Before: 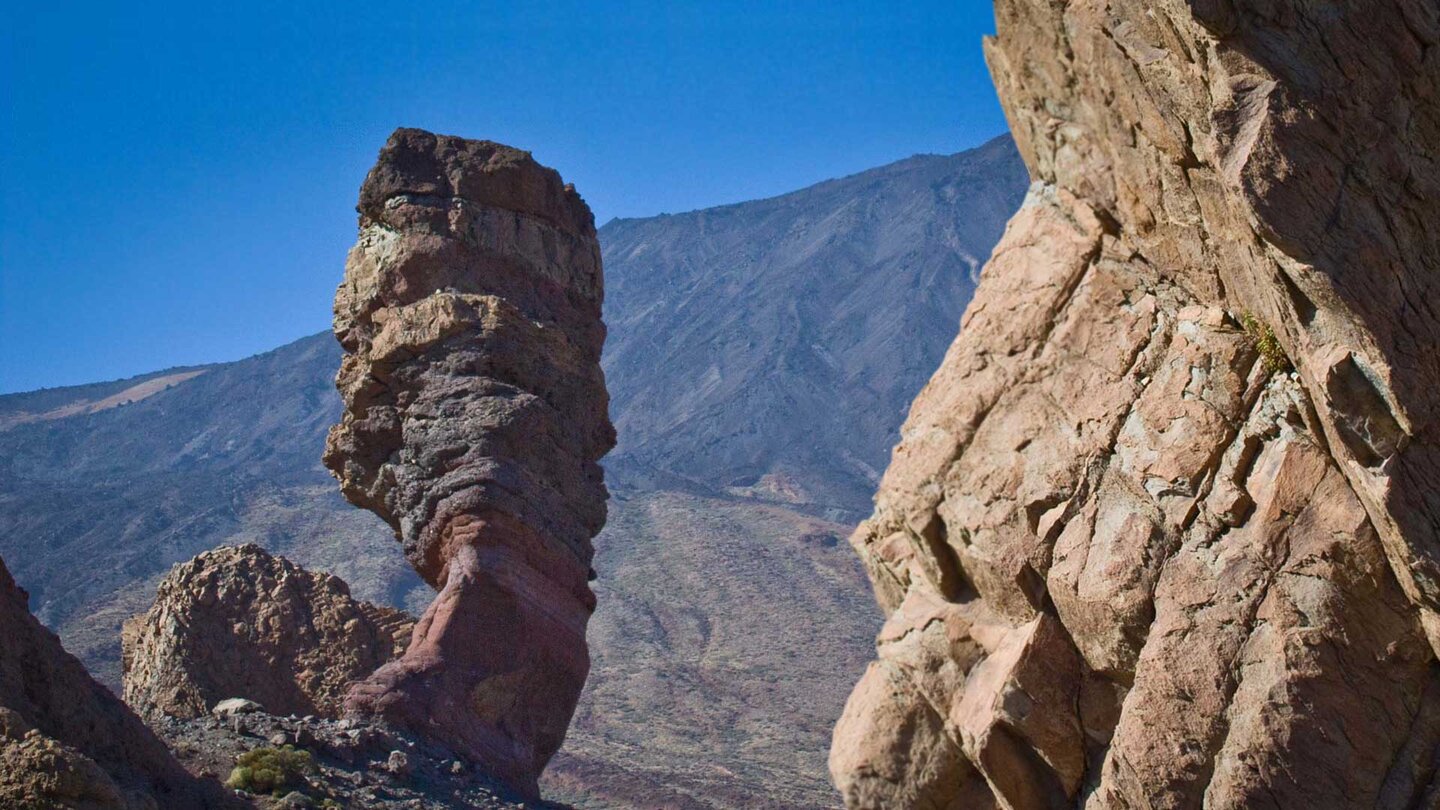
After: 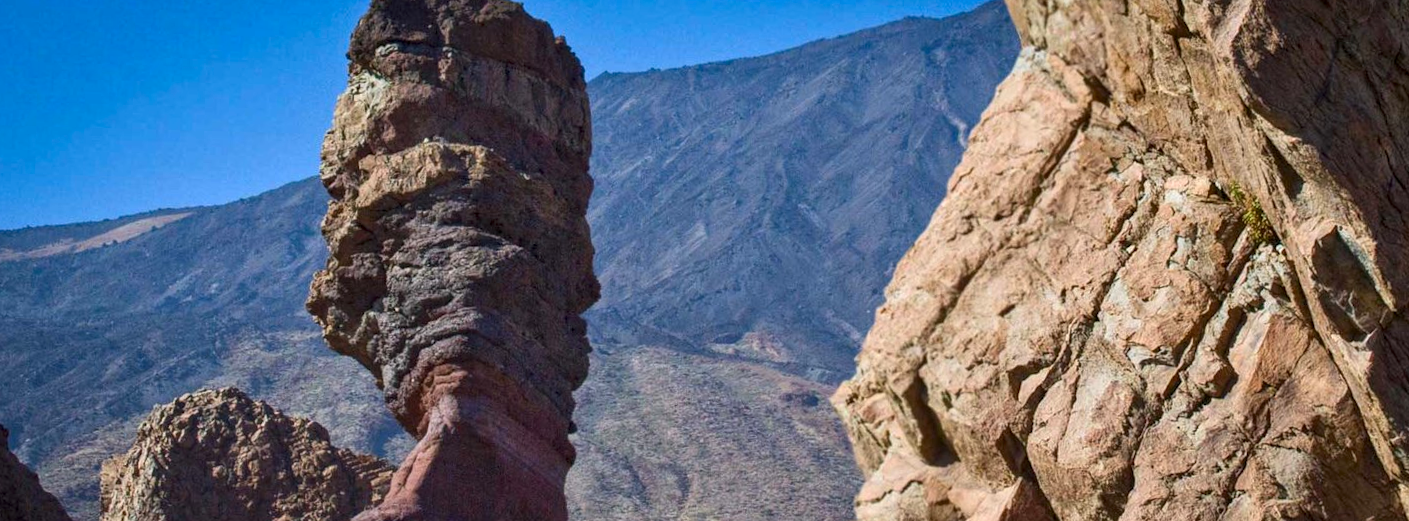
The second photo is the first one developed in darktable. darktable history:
rotate and perspective: rotation 1.57°, crop left 0.018, crop right 0.982, crop top 0.039, crop bottom 0.961
local contrast: detail 130%
contrast brightness saturation: contrast 0.04, saturation 0.16
crop: top 16.727%, bottom 16.727%
